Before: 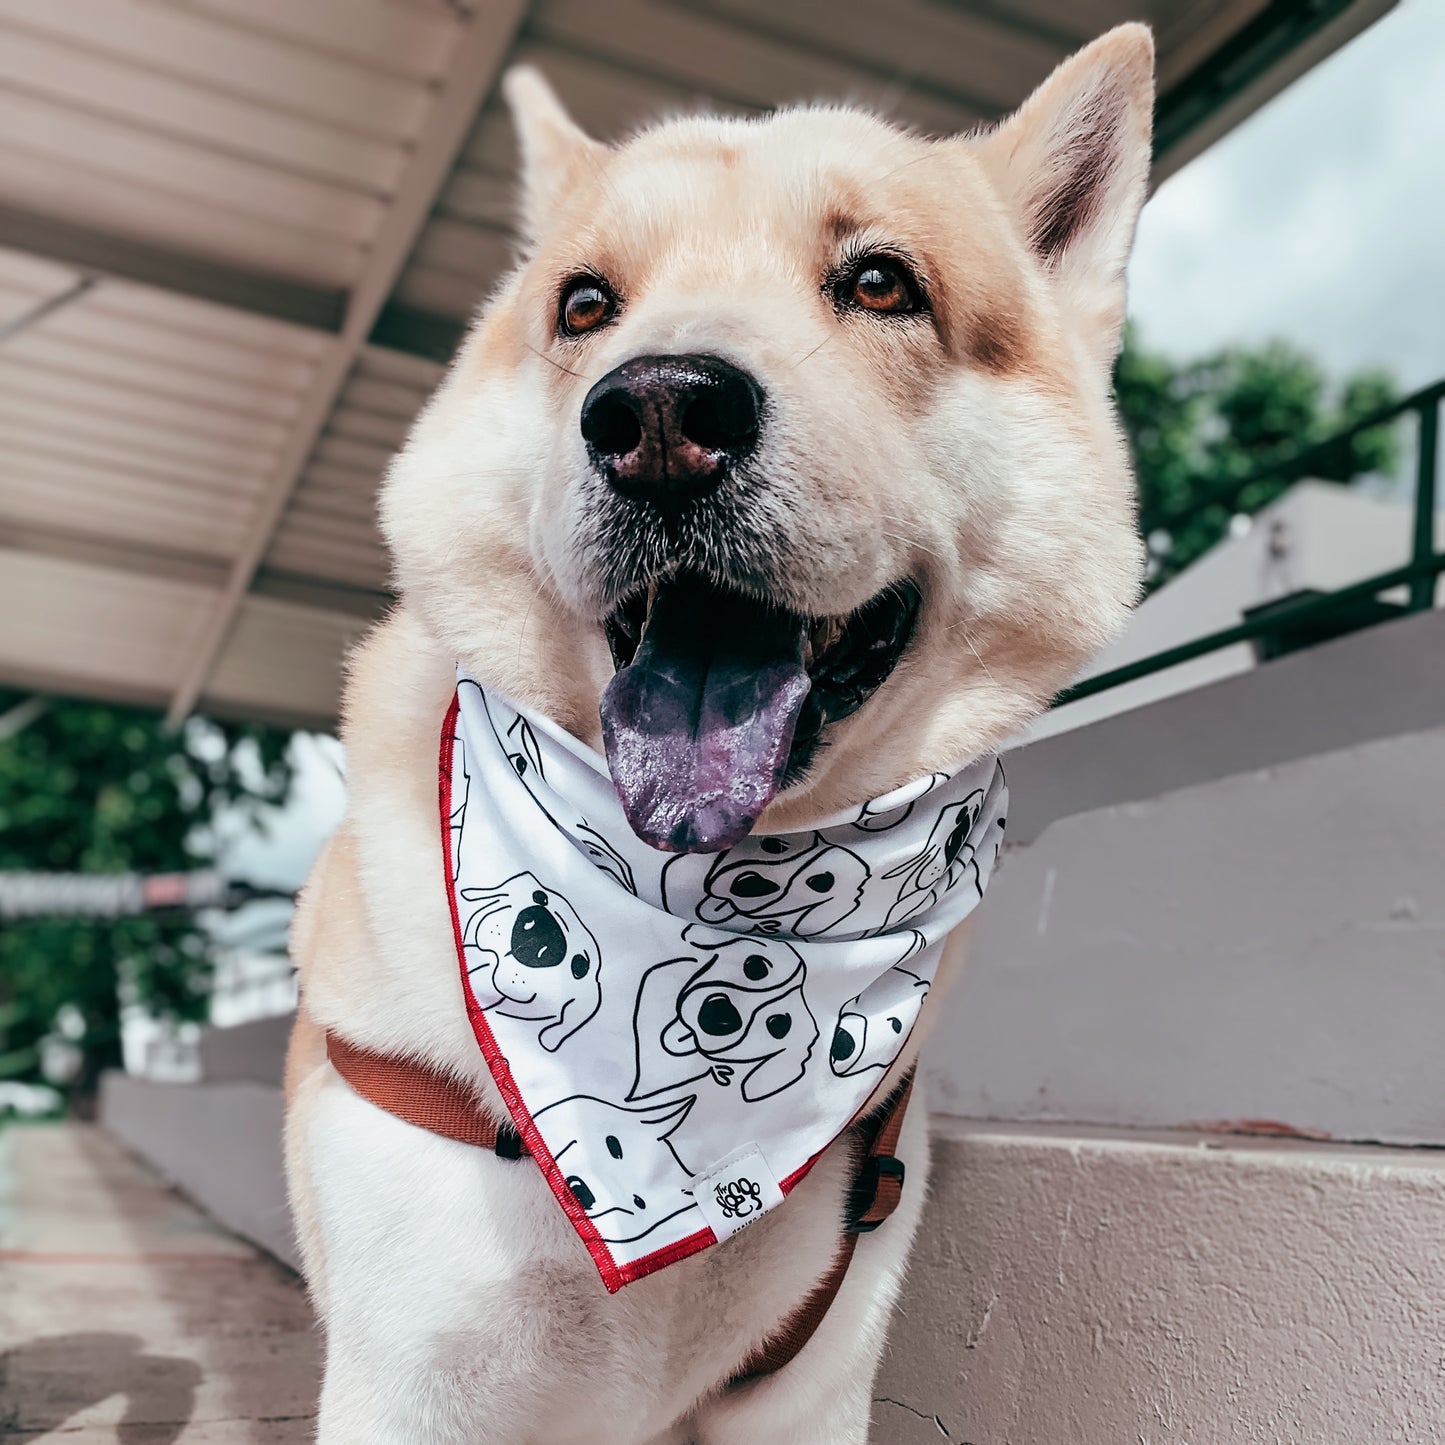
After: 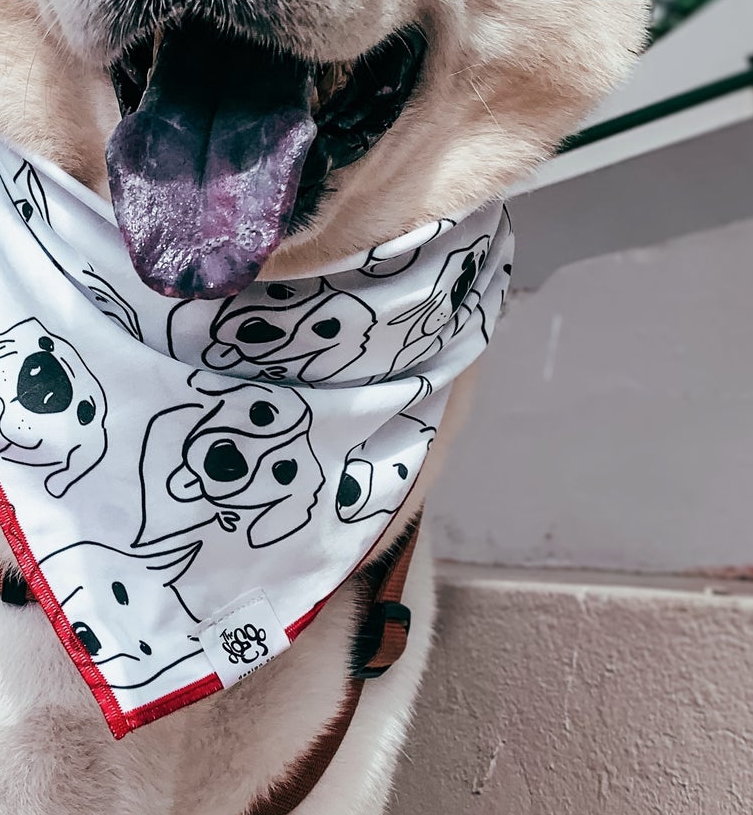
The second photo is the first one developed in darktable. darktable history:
tone equalizer: edges refinement/feathering 500, mask exposure compensation -1.57 EV, preserve details no
crop: left 34.21%, top 38.366%, right 13.66%, bottom 5.191%
